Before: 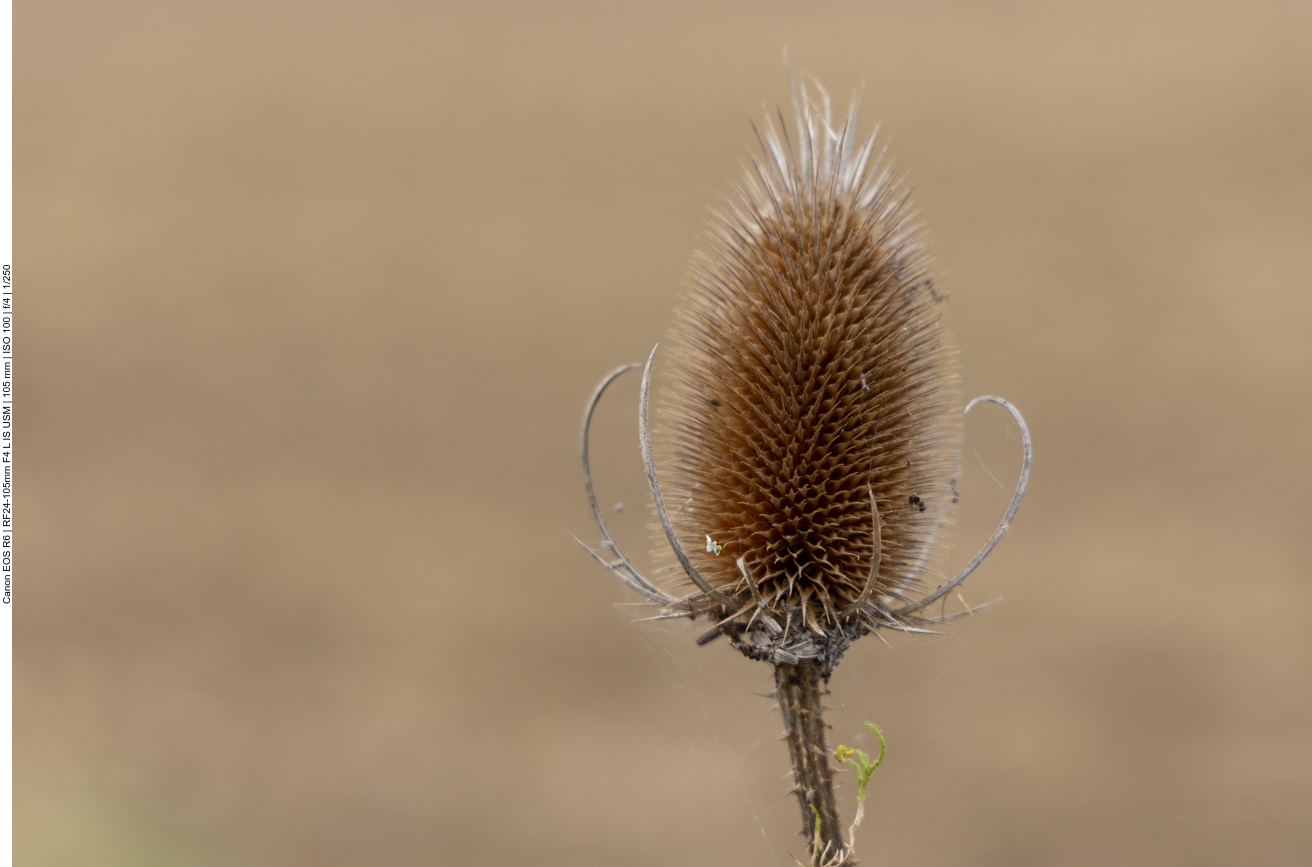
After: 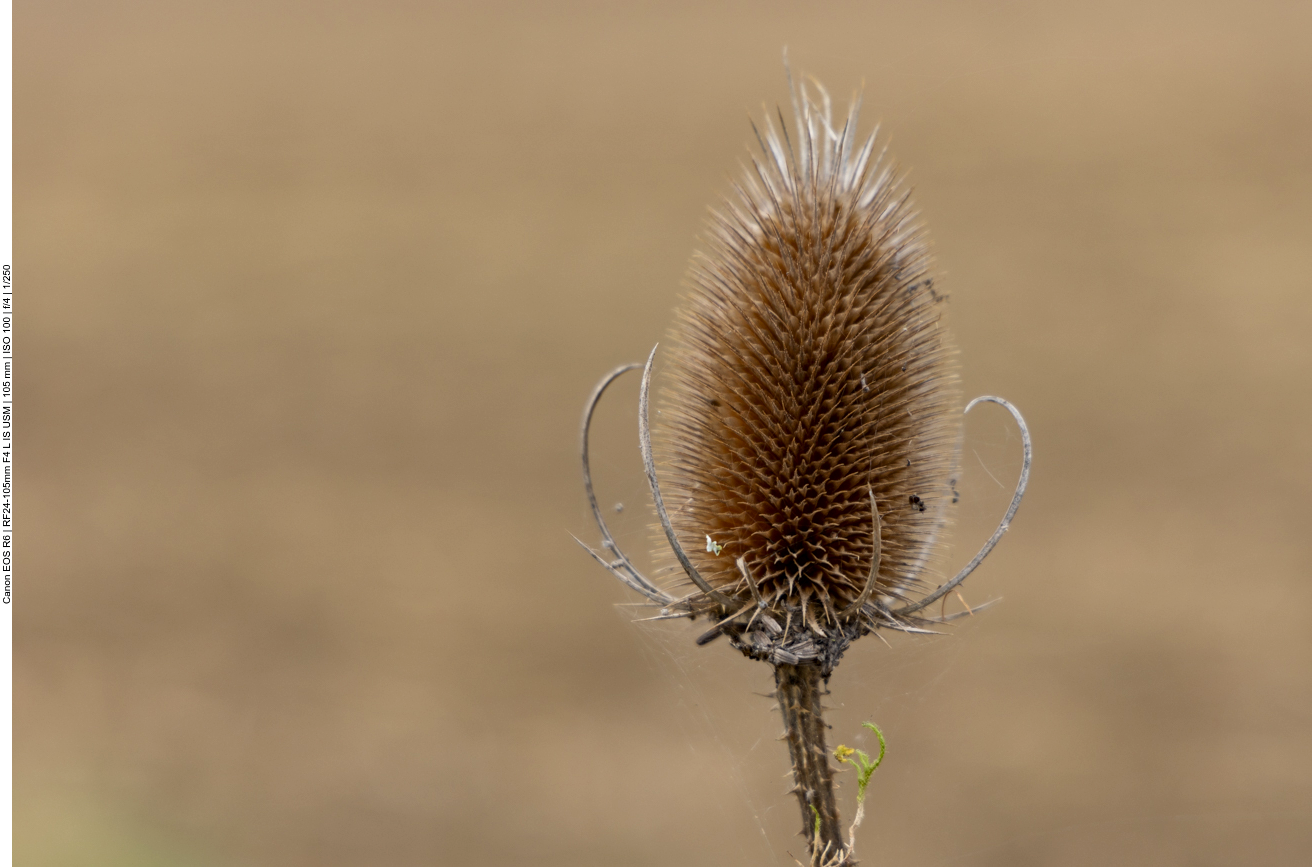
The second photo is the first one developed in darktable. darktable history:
local contrast: mode bilateral grid, contrast 21, coarseness 50, detail 119%, midtone range 0.2
haze removal: compatibility mode true, adaptive false
